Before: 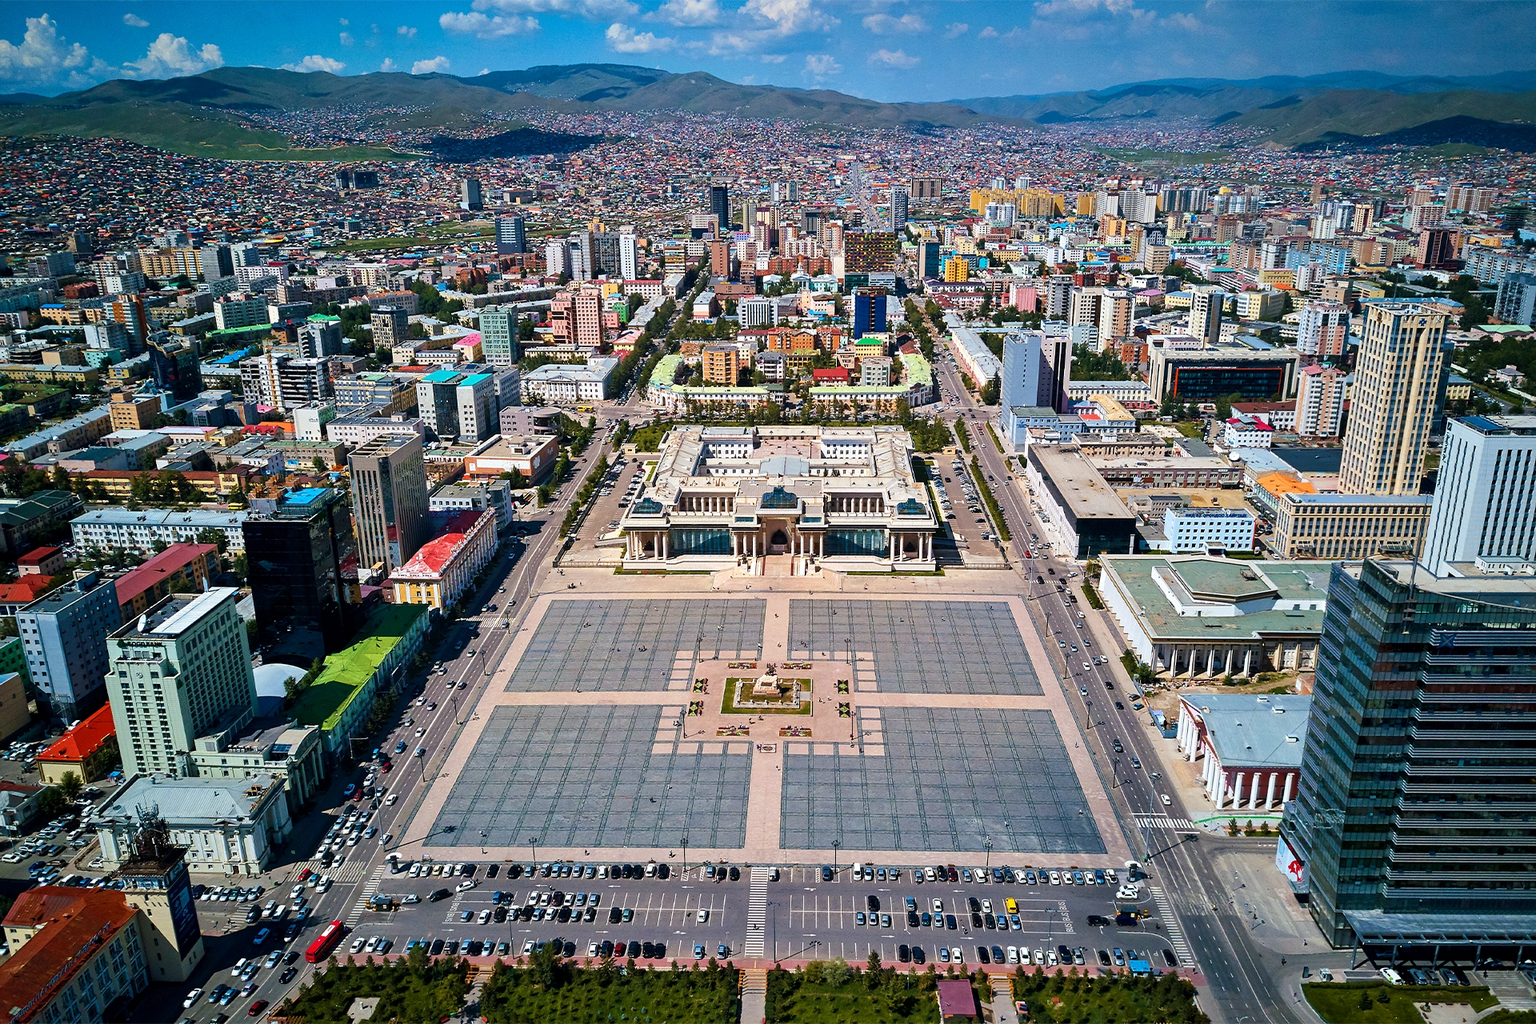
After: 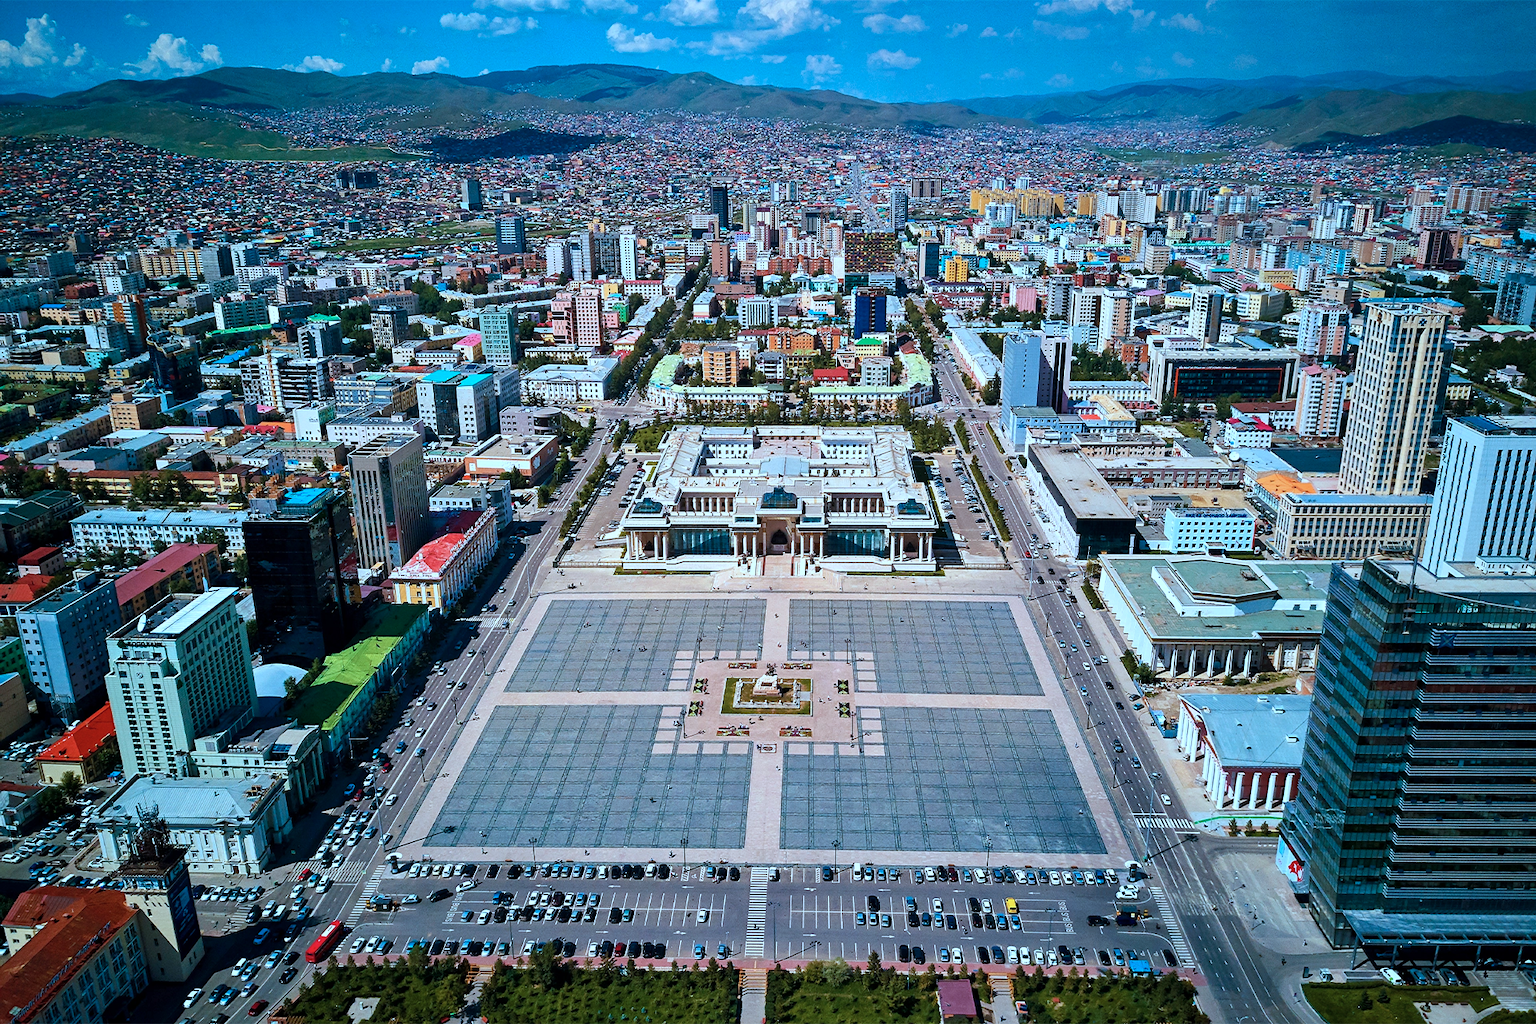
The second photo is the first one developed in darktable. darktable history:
color correction: highlights a* -9.73, highlights b* -21.22
tone equalizer: on, module defaults
